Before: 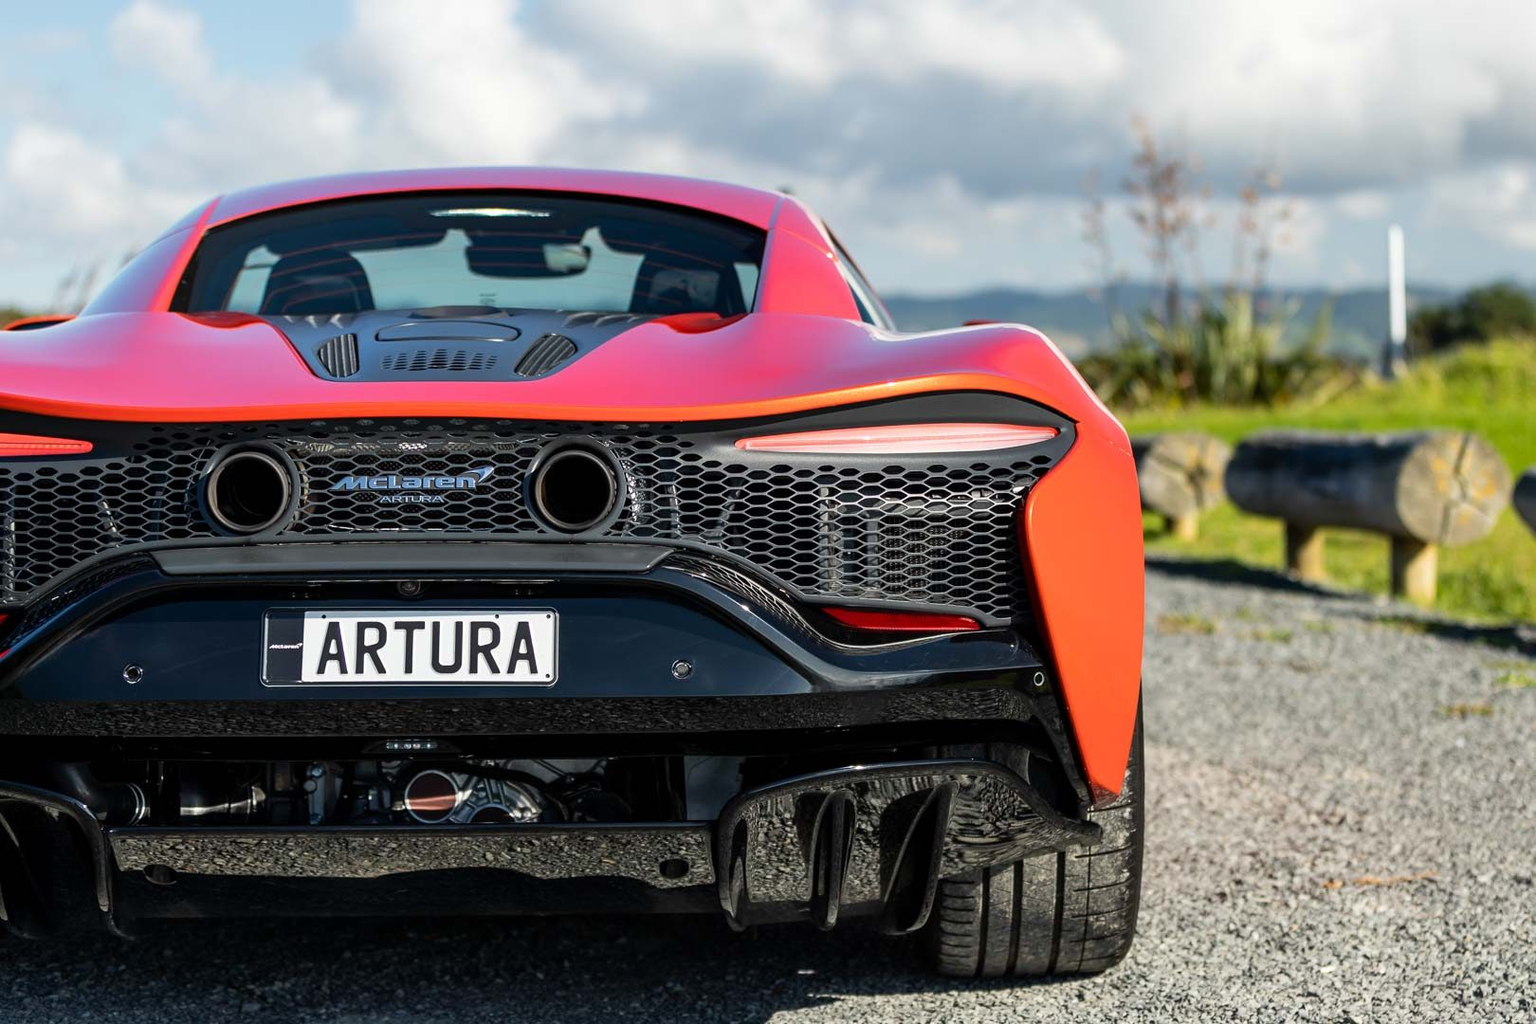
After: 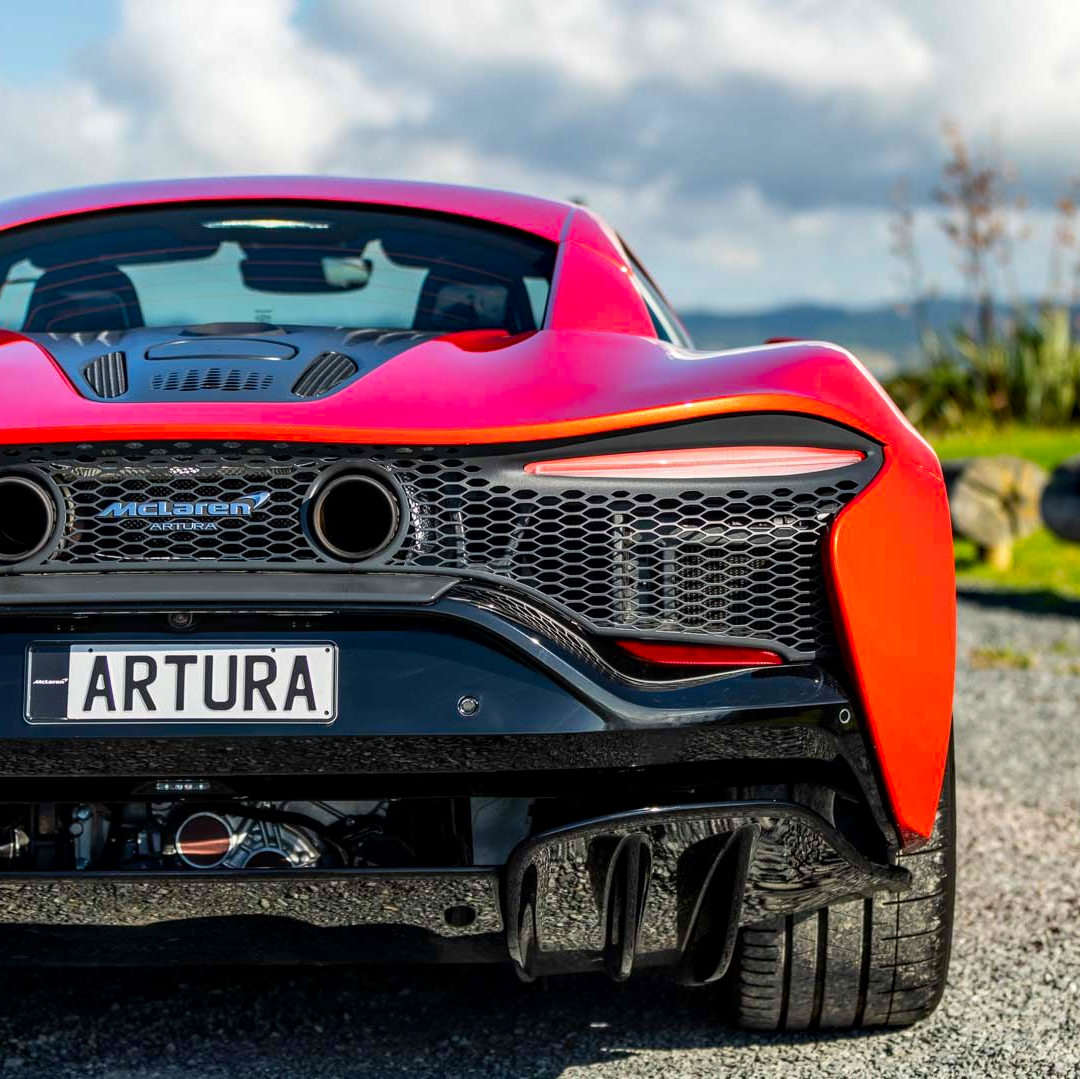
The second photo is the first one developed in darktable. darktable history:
local contrast: detail 130%
crop and rotate: left 15.546%, right 17.787%
contrast brightness saturation: brightness -0.02, saturation 0.35
